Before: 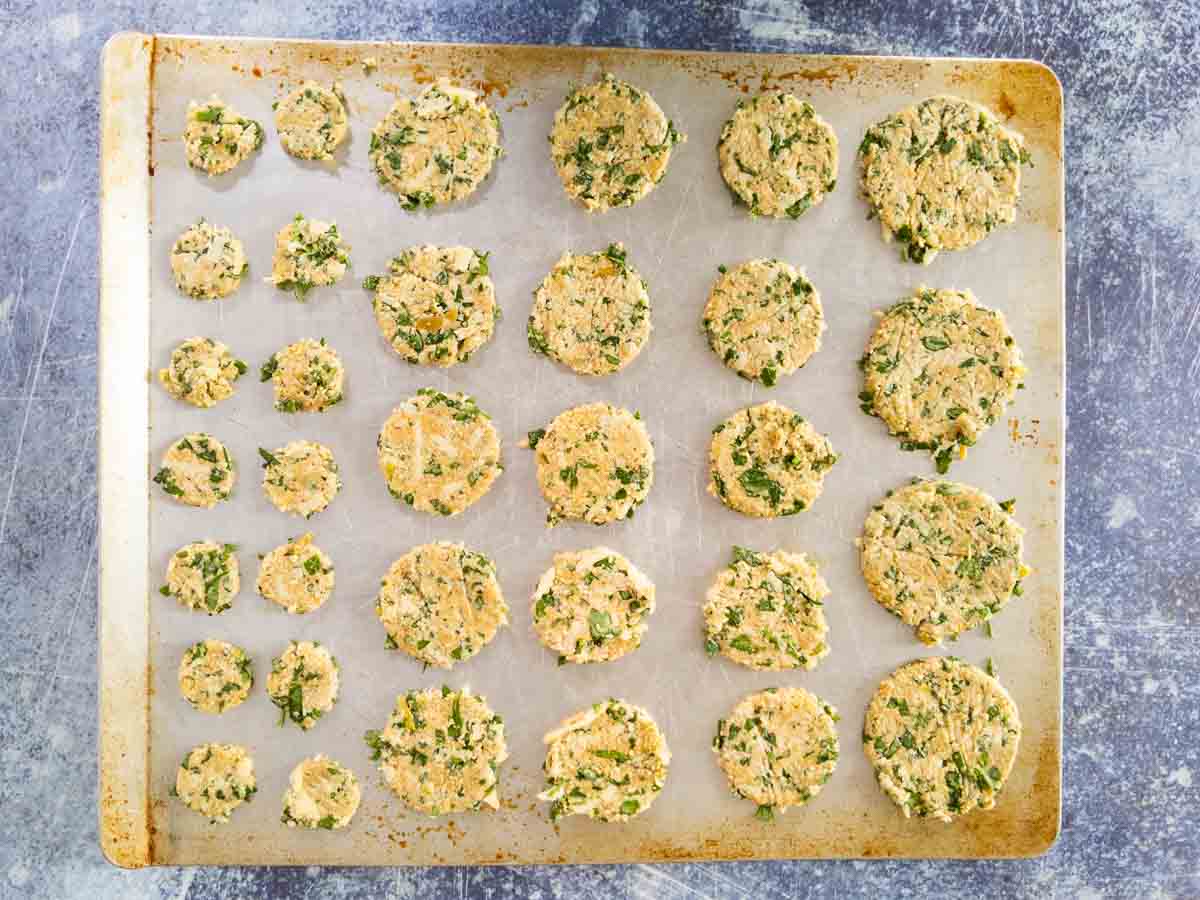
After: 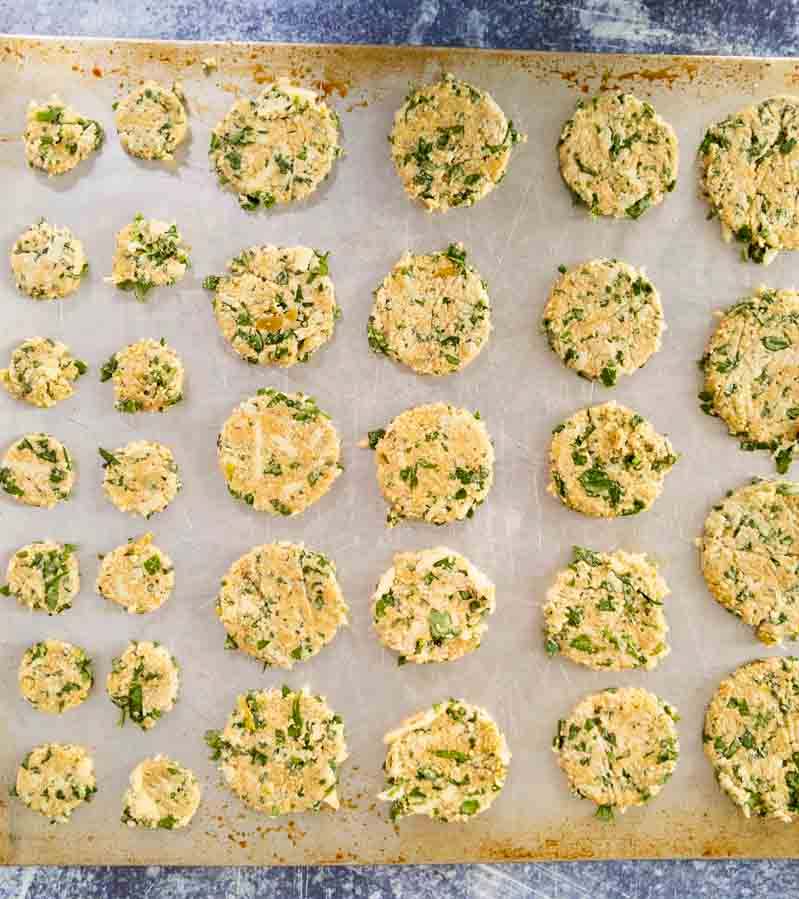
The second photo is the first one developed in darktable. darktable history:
exposure: black level correction 0.009, compensate highlight preservation false
crop and rotate: left 13.342%, right 19.991%
